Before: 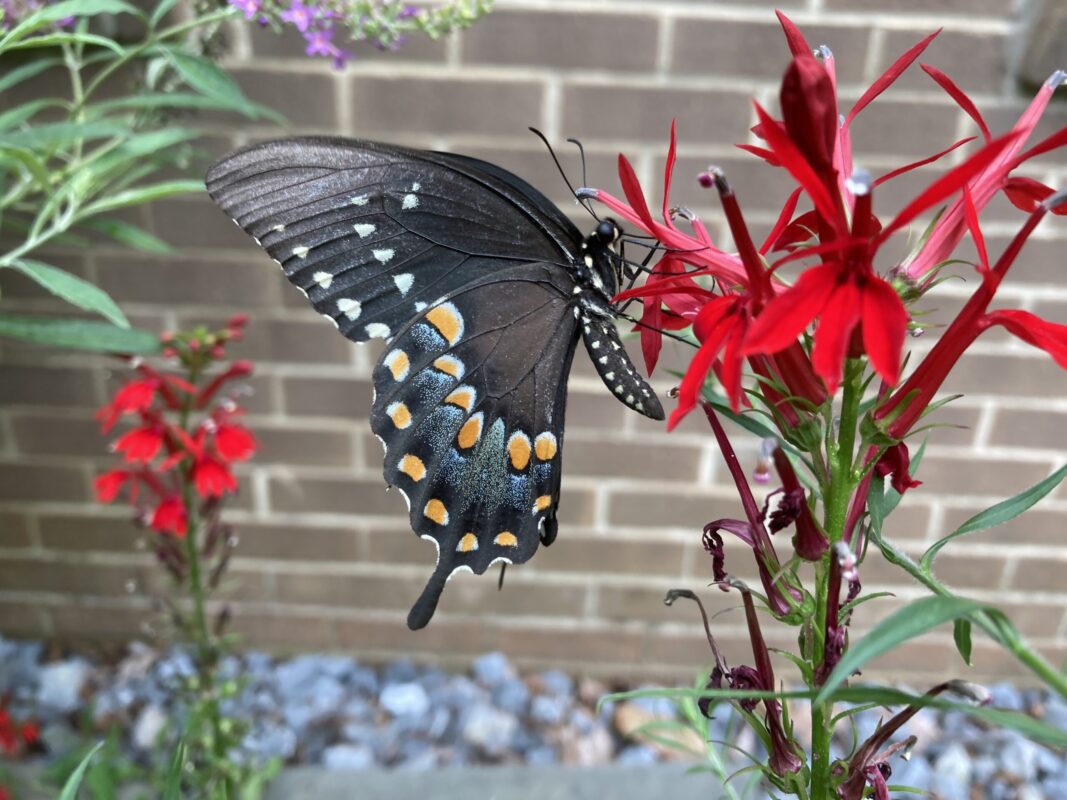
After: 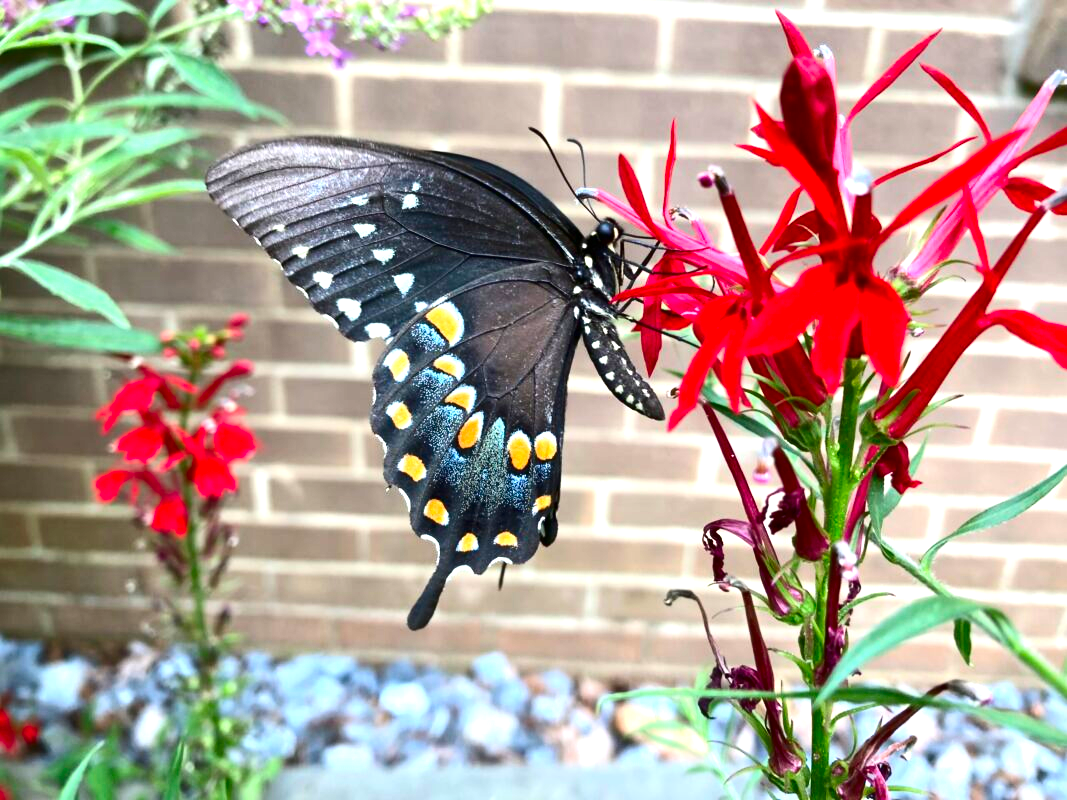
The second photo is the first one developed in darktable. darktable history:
contrast brightness saturation: contrast 0.19, brightness -0.1, saturation 0.215
exposure: exposure 1.001 EV, compensate highlight preservation false
